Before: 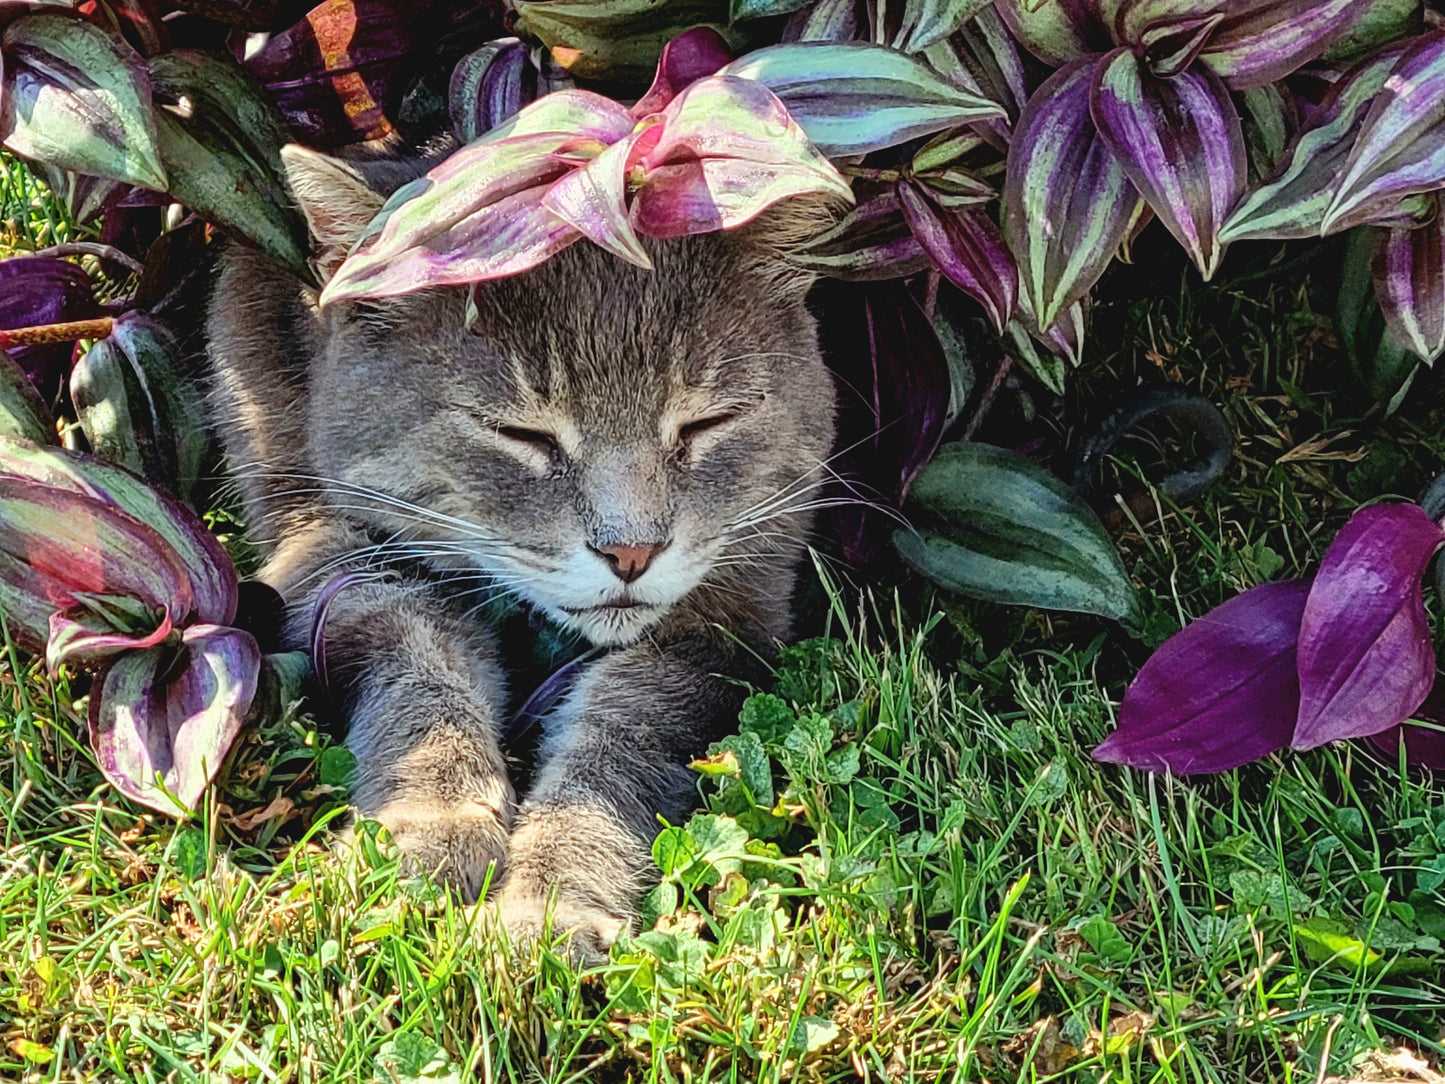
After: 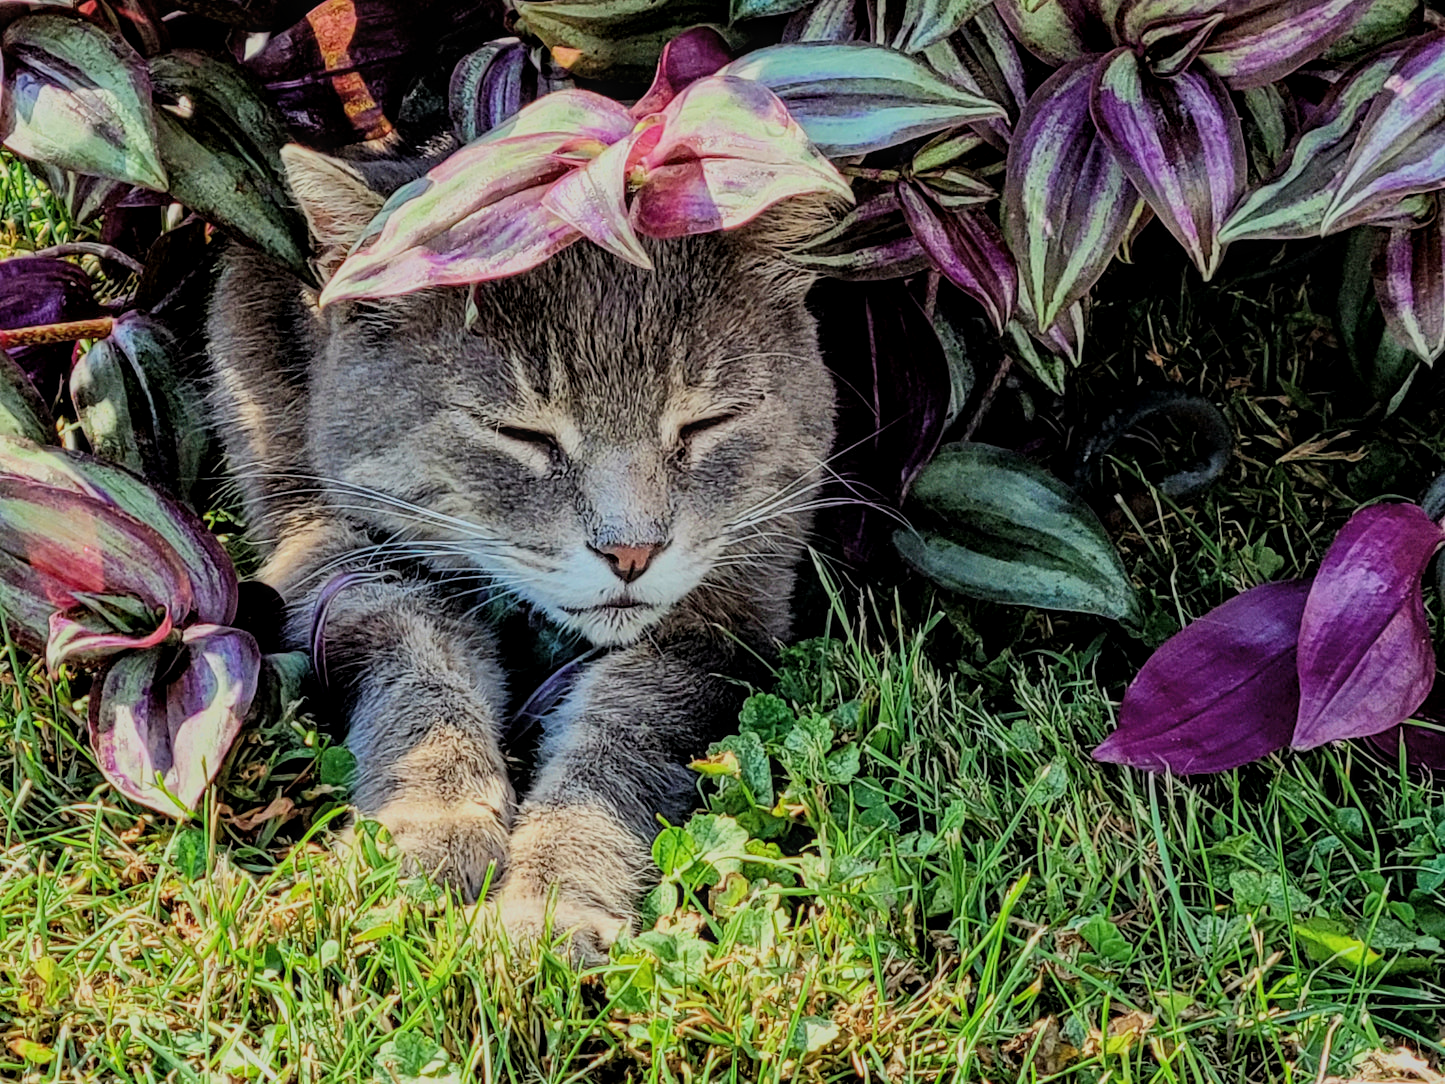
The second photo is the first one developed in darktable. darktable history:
filmic rgb: black relative exposure -7.15 EV, white relative exposure 5.36 EV, hardness 3.02, color science v6 (2022)
local contrast: on, module defaults
